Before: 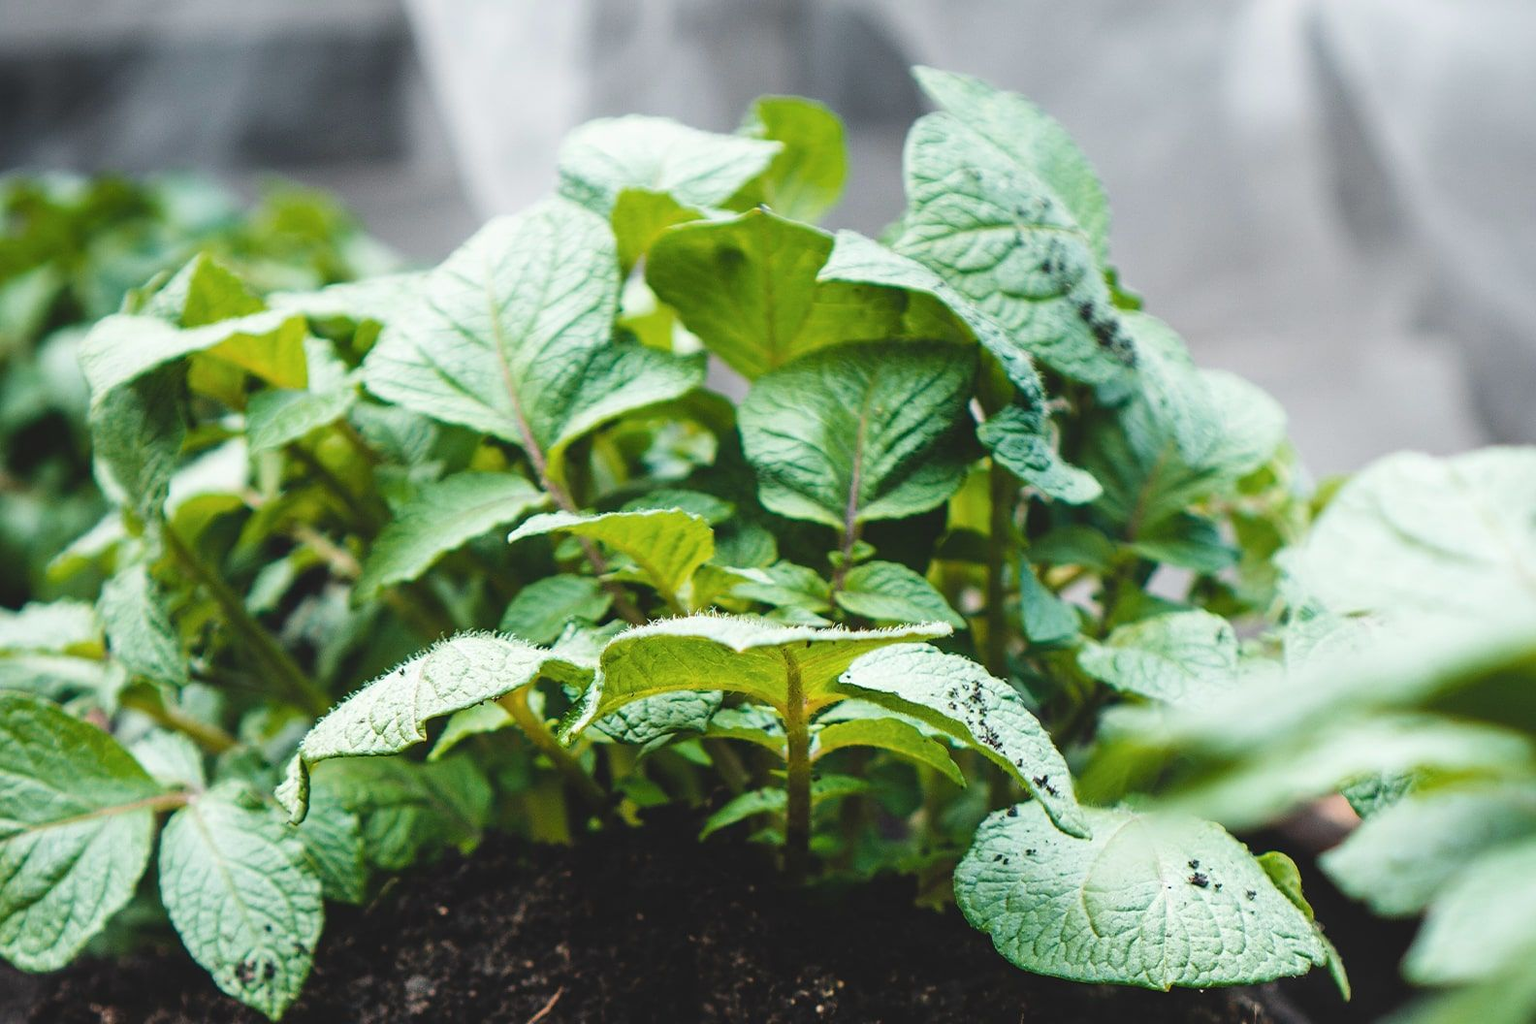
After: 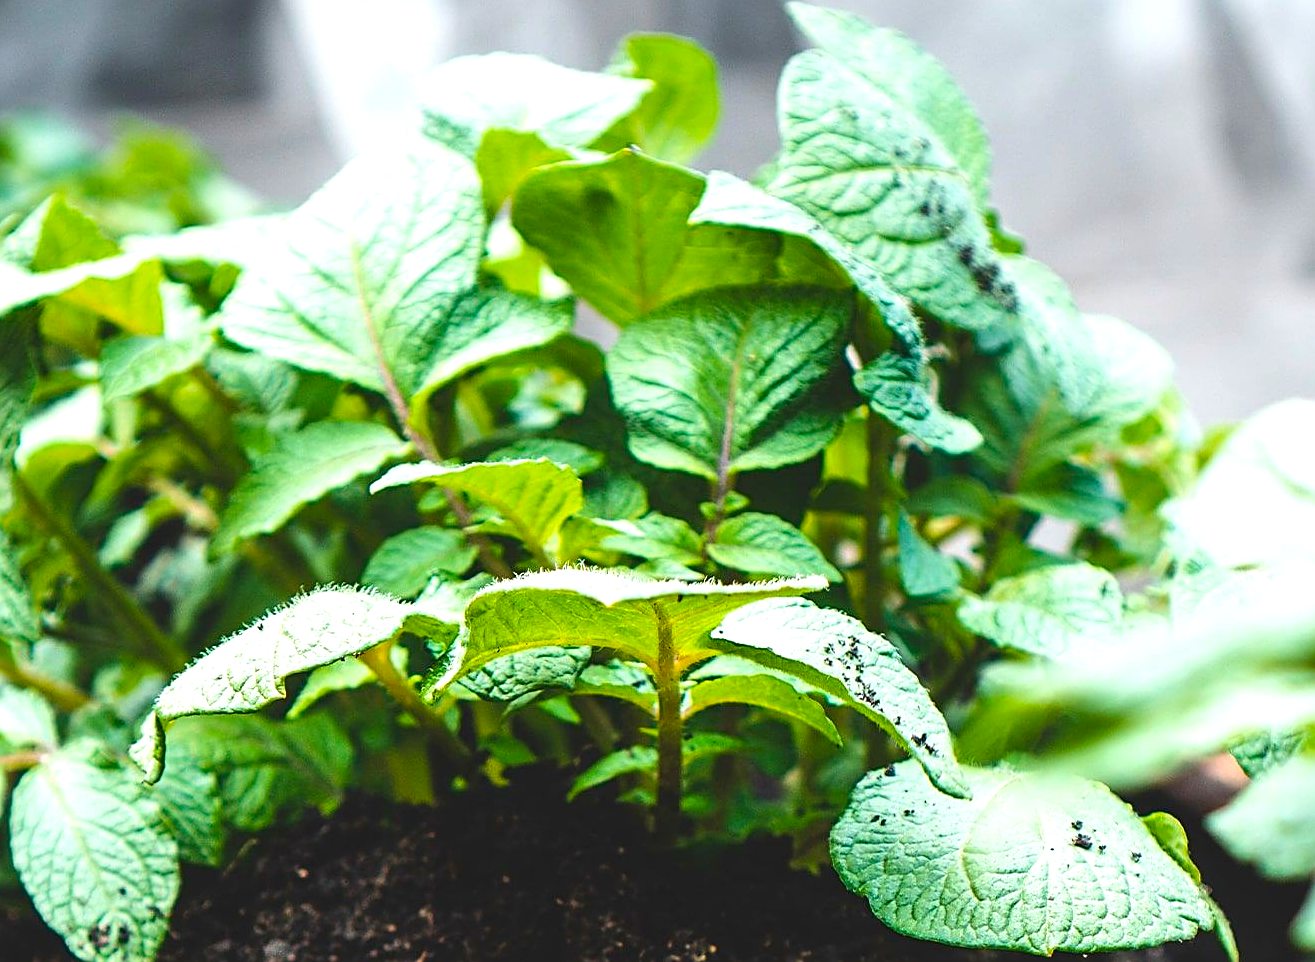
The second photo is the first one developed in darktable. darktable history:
crop: left 9.766%, top 6.332%, right 7.162%, bottom 2.478%
tone equalizer: edges refinement/feathering 500, mask exposure compensation -1.57 EV, preserve details no
exposure: black level correction 0.001, exposure 0.499 EV, compensate highlight preservation false
contrast brightness saturation: contrast 0.092, saturation 0.284
base curve: curves: ch0 [(0, 0) (0.472, 0.455) (1, 1)], preserve colors none
sharpen: on, module defaults
